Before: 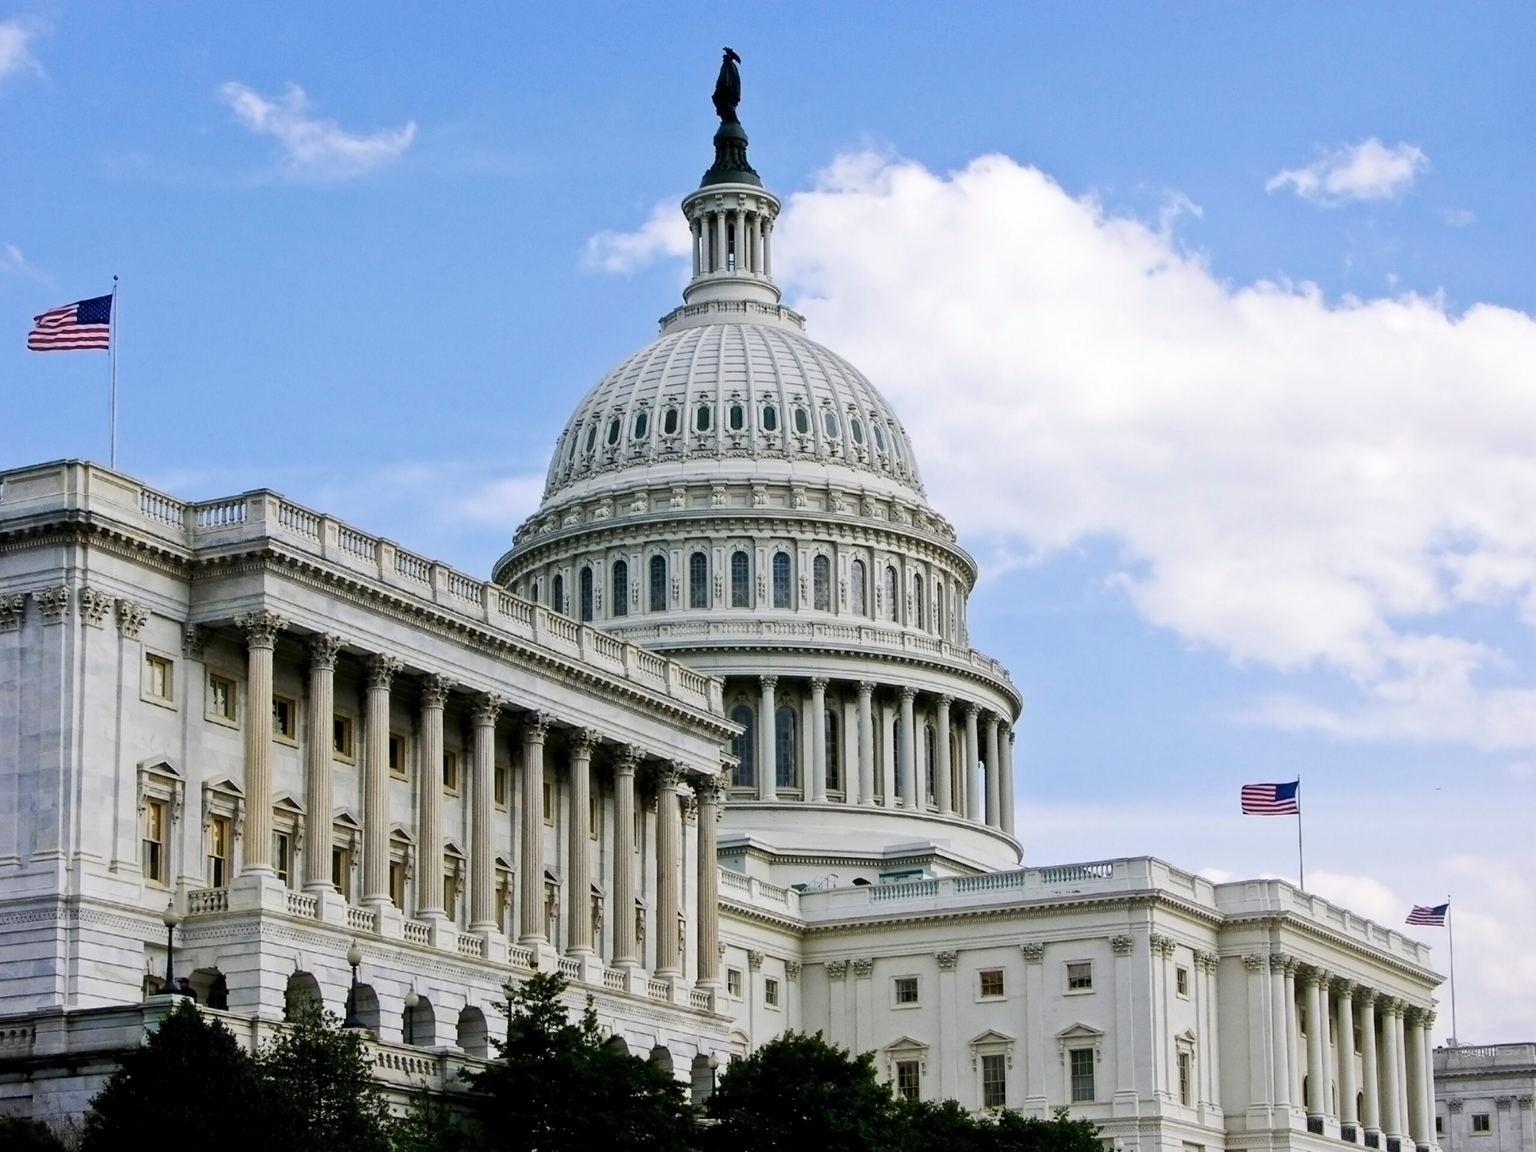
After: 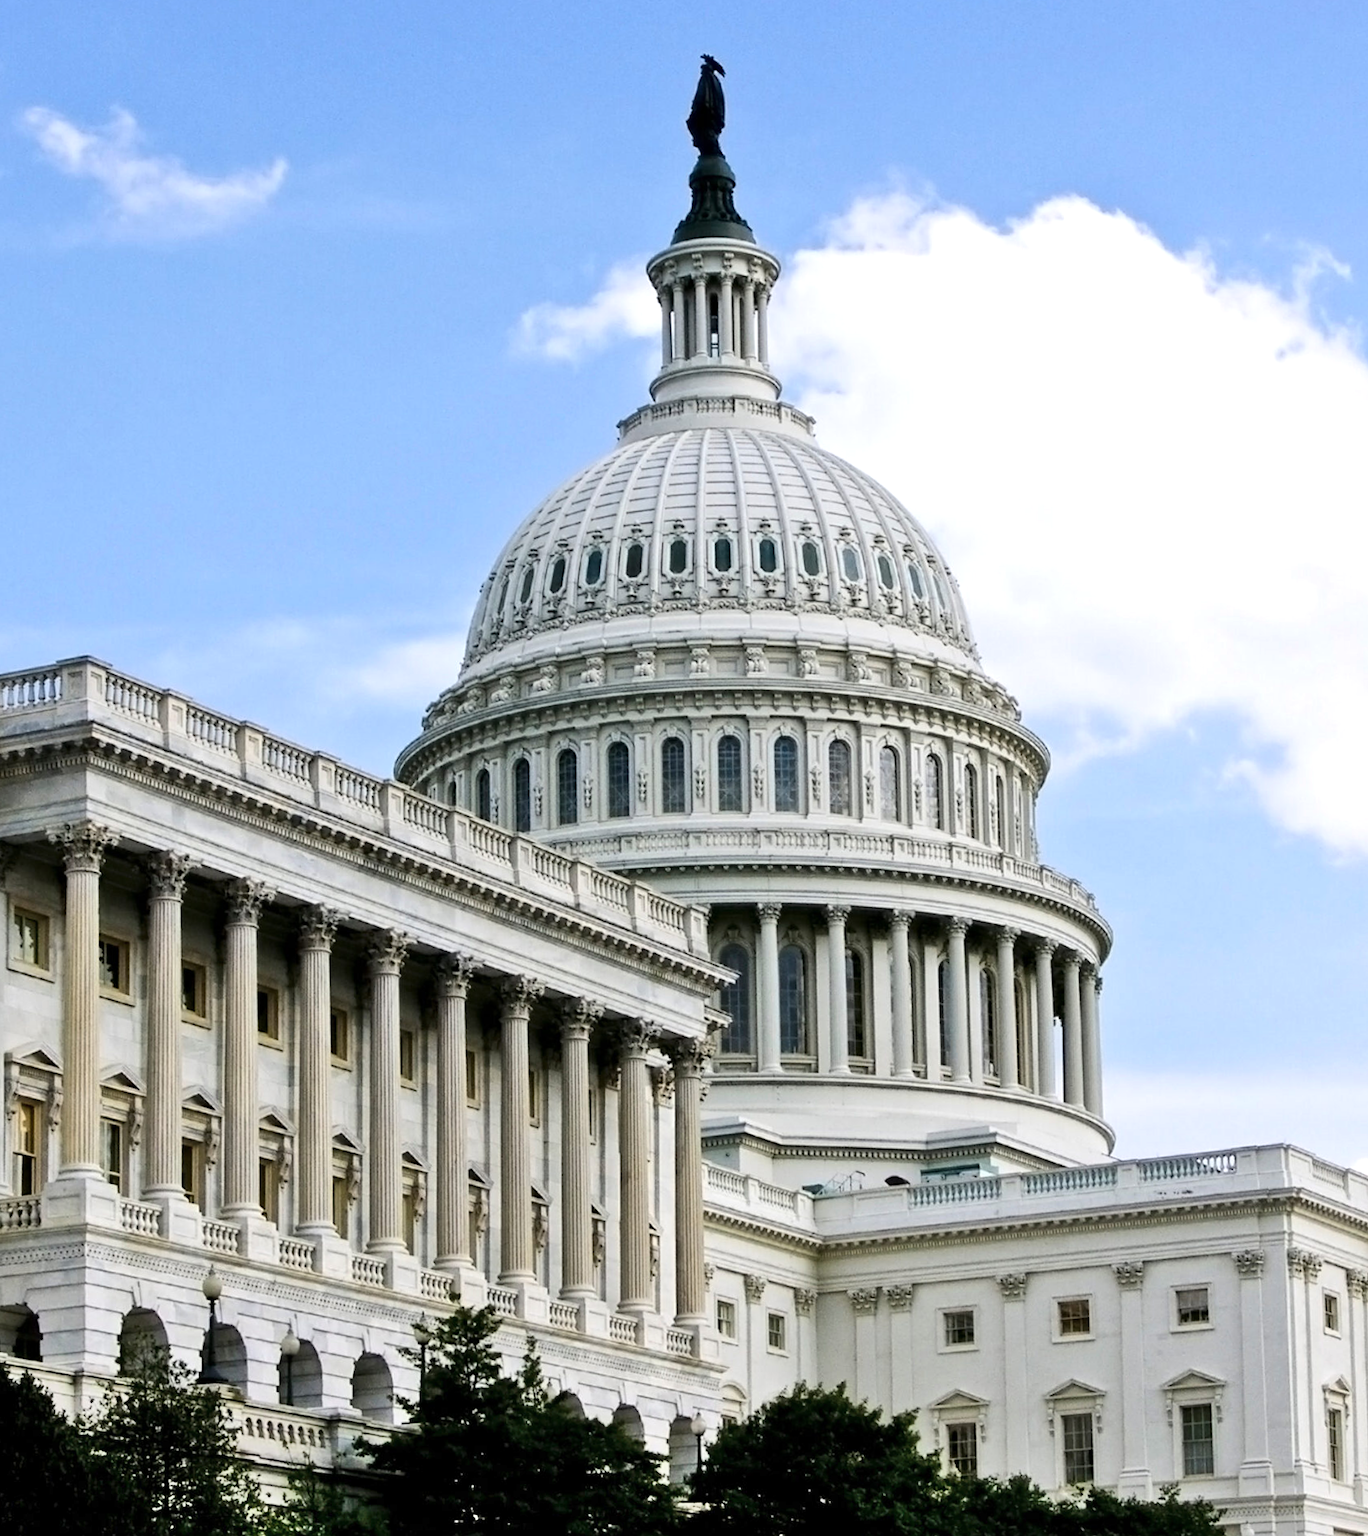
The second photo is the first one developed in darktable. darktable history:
shadows and highlights: radius 110.86, shadows 51.09, white point adjustment 9.16, highlights -4.17, highlights color adjustment 32.2%, soften with gaussian
rotate and perspective: rotation -0.45°, automatic cropping original format, crop left 0.008, crop right 0.992, crop top 0.012, crop bottom 0.988
crop and rotate: left 12.648%, right 20.685%
